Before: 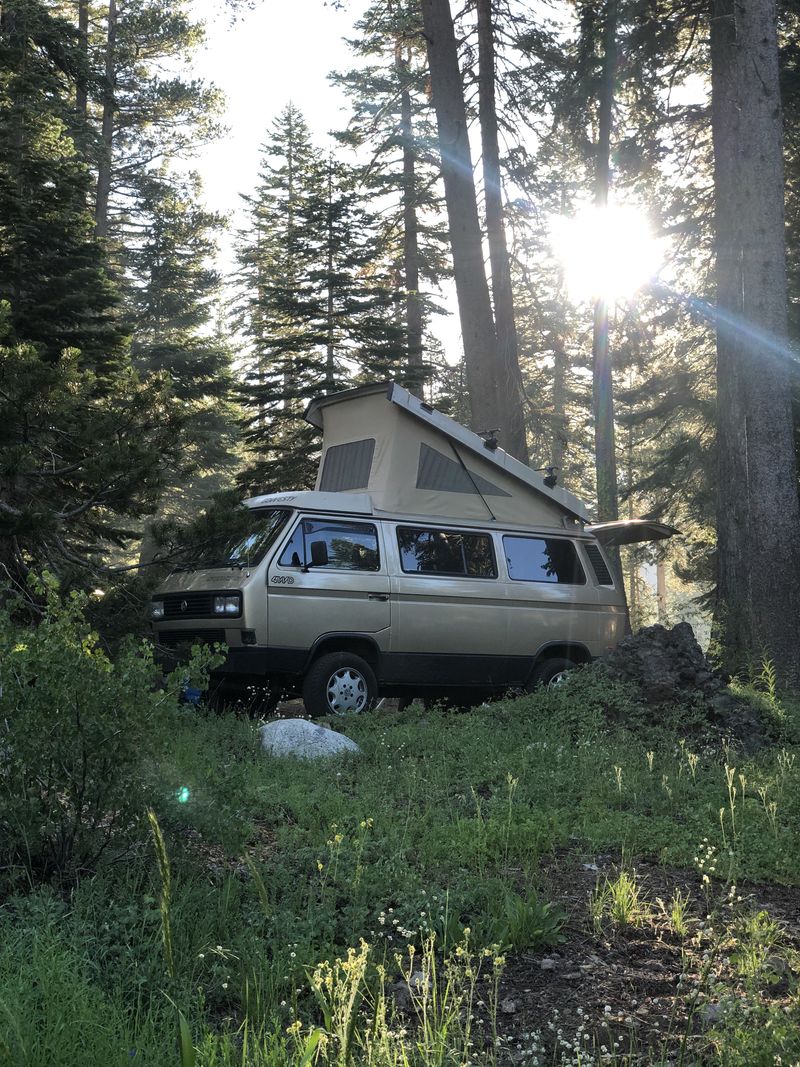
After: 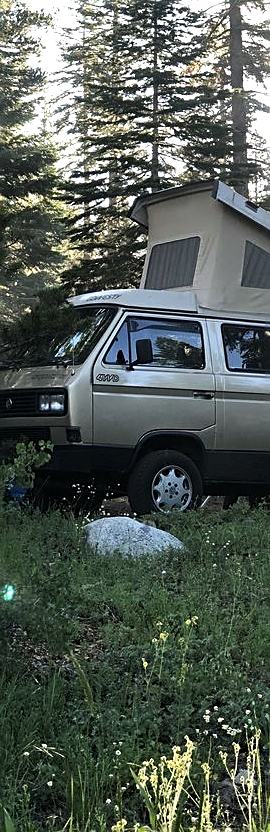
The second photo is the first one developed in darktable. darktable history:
tone equalizer: -8 EV -0.382 EV, -7 EV -0.369 EV, -6 EV -0.357 EV, -5 EV -0.229 EV, -3 EV 0.24 EV, -2 EV 0.351 EV, -1 EV 0.412 EV, +0 EV 0.429 EV, edges refinement/feathering 500, mask exposure compensation -1.57 EV, preserve details no
crop and rotate: left 21.946%, top 18.988%, right 44.3%, bottom 3.004%
sharpen: on, module defaults
